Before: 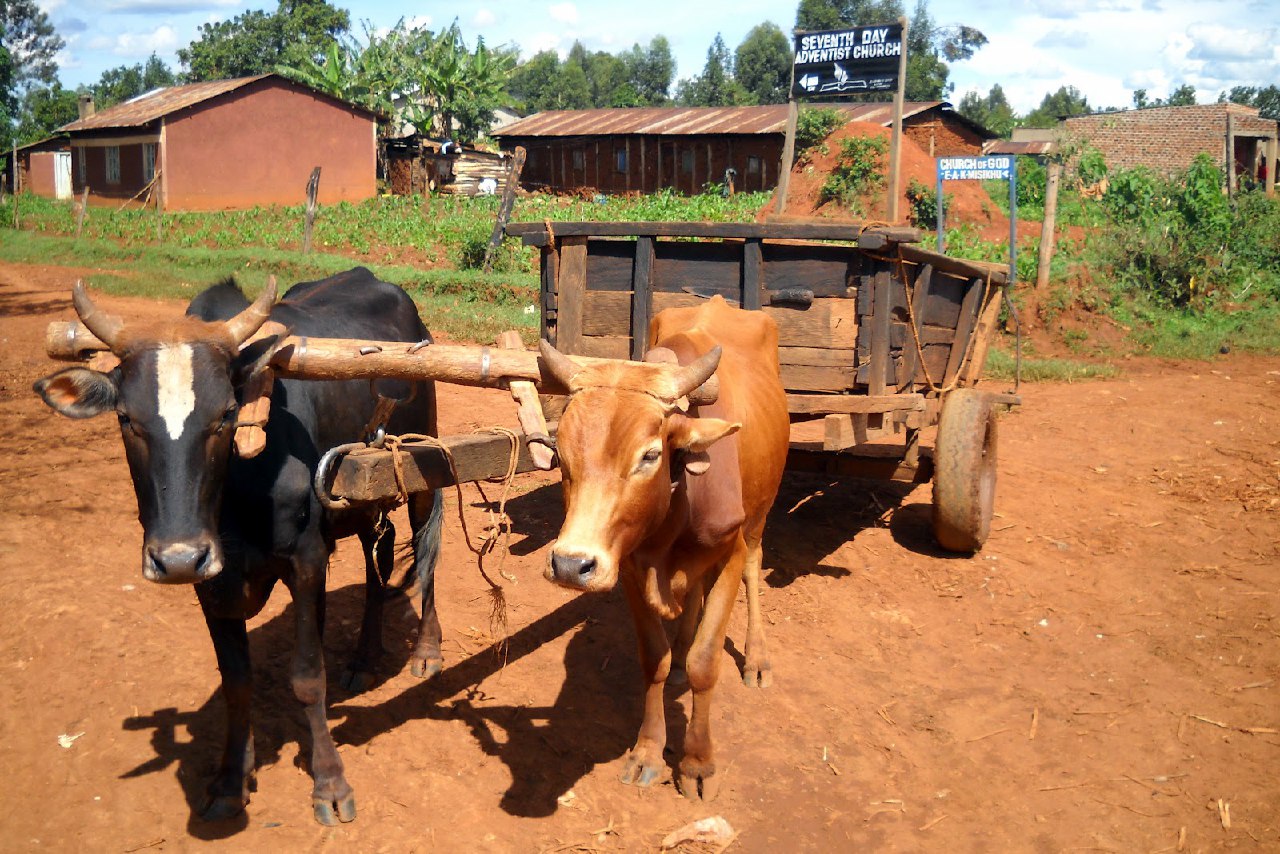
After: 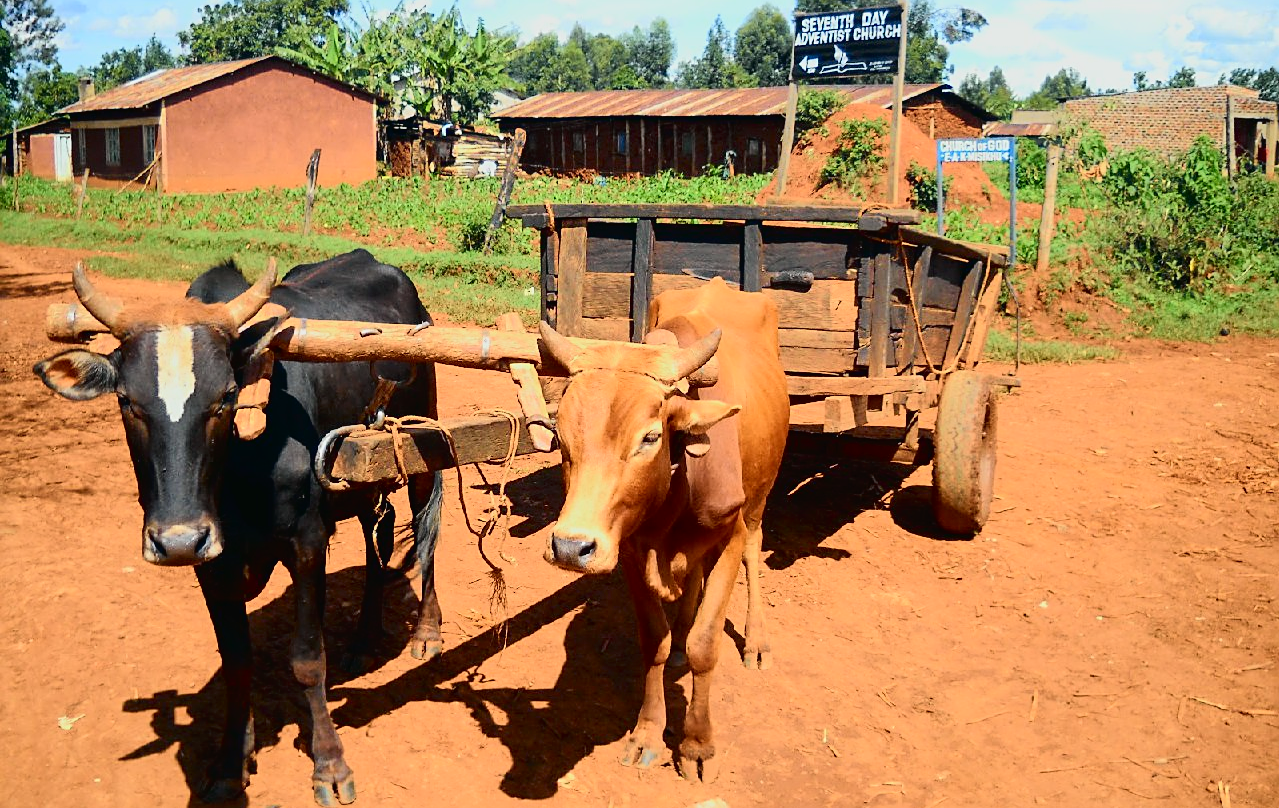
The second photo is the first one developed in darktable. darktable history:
crop and rotate: top 2.28%, bottom 3.038%
tone curve: curves: ch0 [(0, 0.017) (0.091, 0.046) (0.298, 0.287) (0.439, 0.482) (0.64, 0.729) (0.785, 0.817) (0.995, 0.917)]; ch1 [(0, 0) (0.384, 0.365) (0.463, 0.447) (0.486, 0.474) (0.503, 0.497) (0.526, 0.52) (0.555, 0.564) (0.578, 0.595) (0.638, 0.644) (0.766, 0.773) (1, 1)]; ch2 [(0, 0) (0.374, 0.344) (0.449, 0.434) (0.501, 0.501) (0.528, 0.519) (0.569, 0.589) (0.61, 0.646) (0.666, 0.688) (1, 1)], color space Lab, independent channels, preserve colors none
sharpen: on, module defaults
